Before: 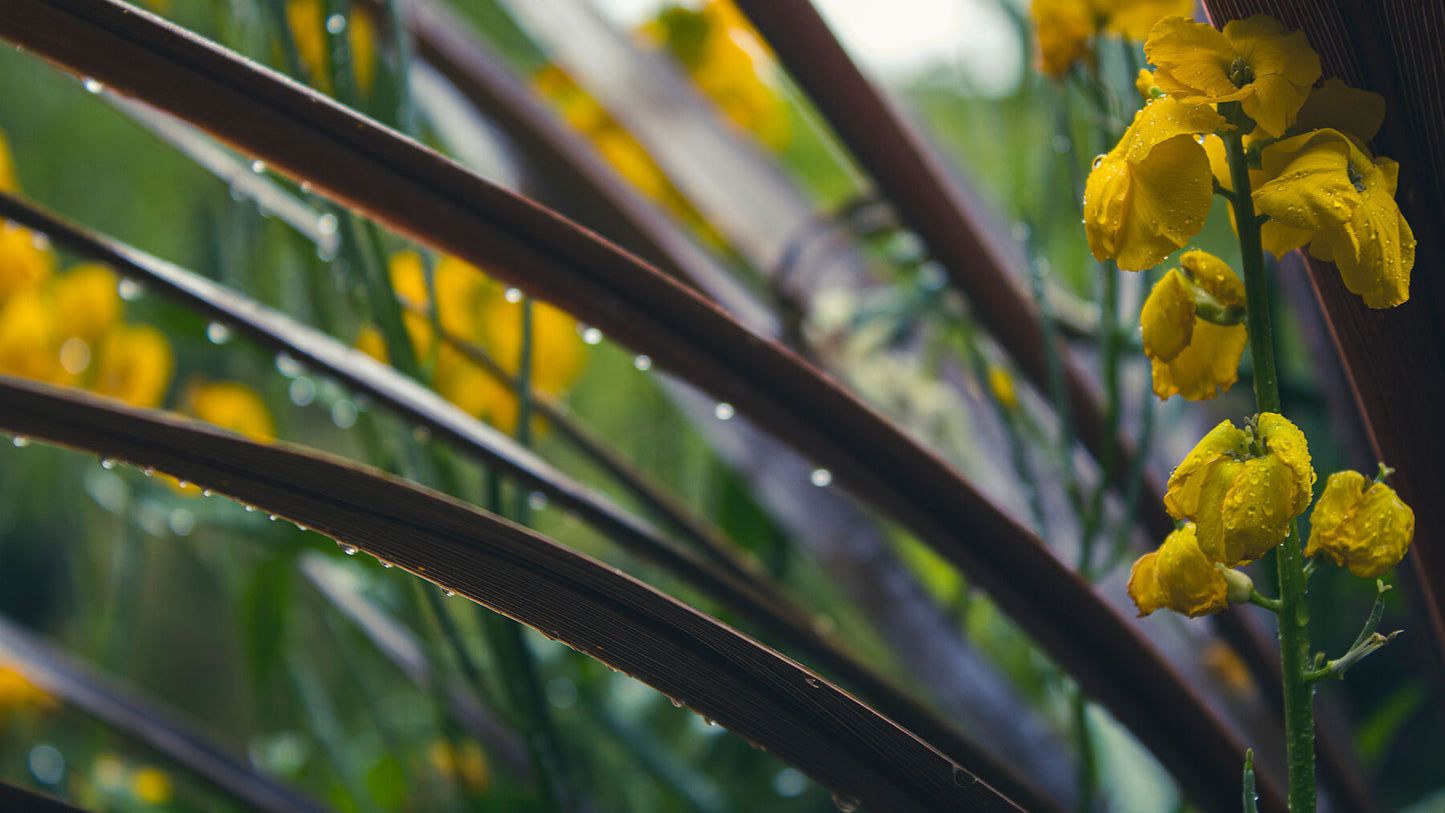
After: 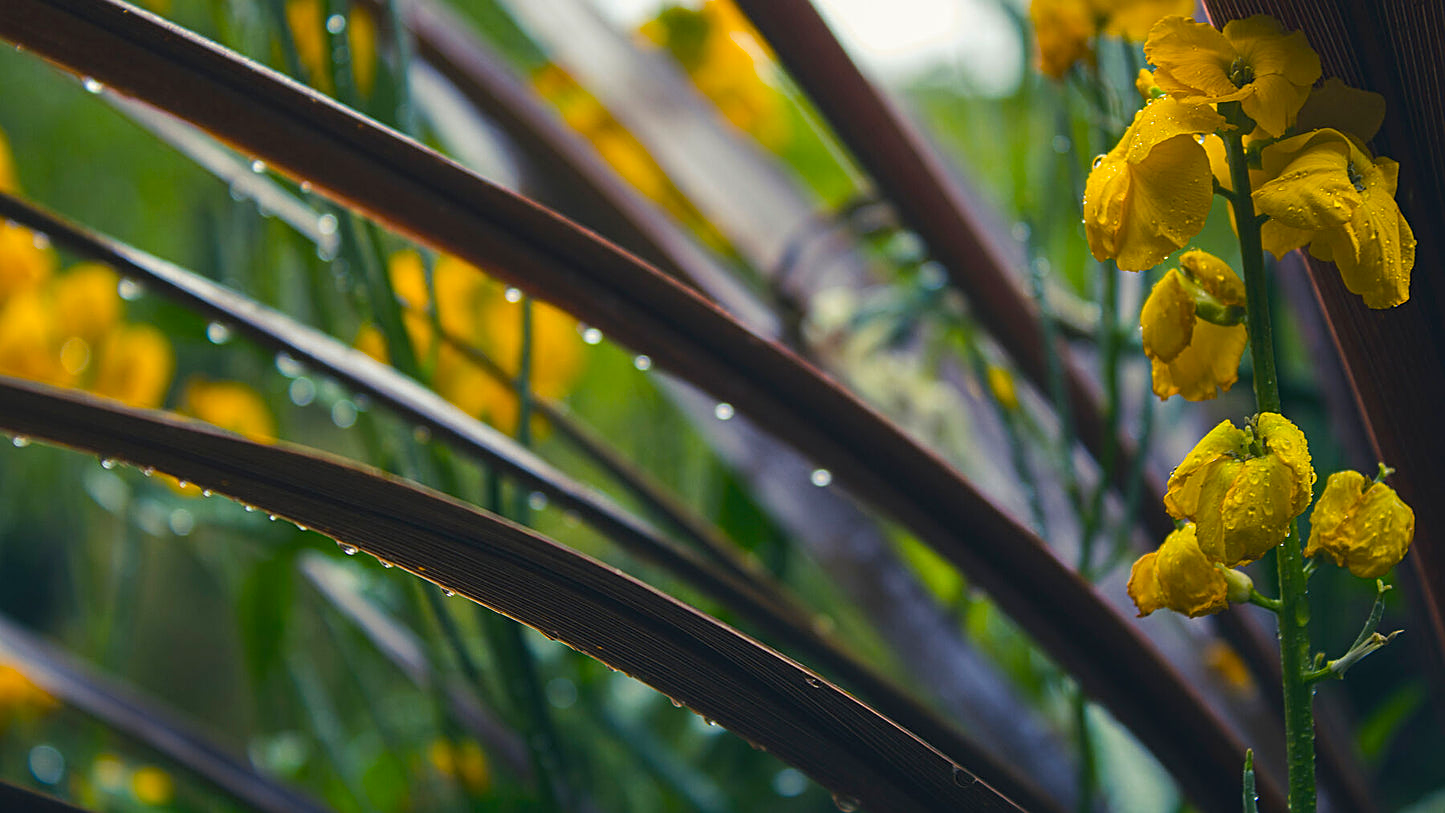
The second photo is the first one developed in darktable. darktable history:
sharpen: on, module defaults
color balance: output saturation 120%
